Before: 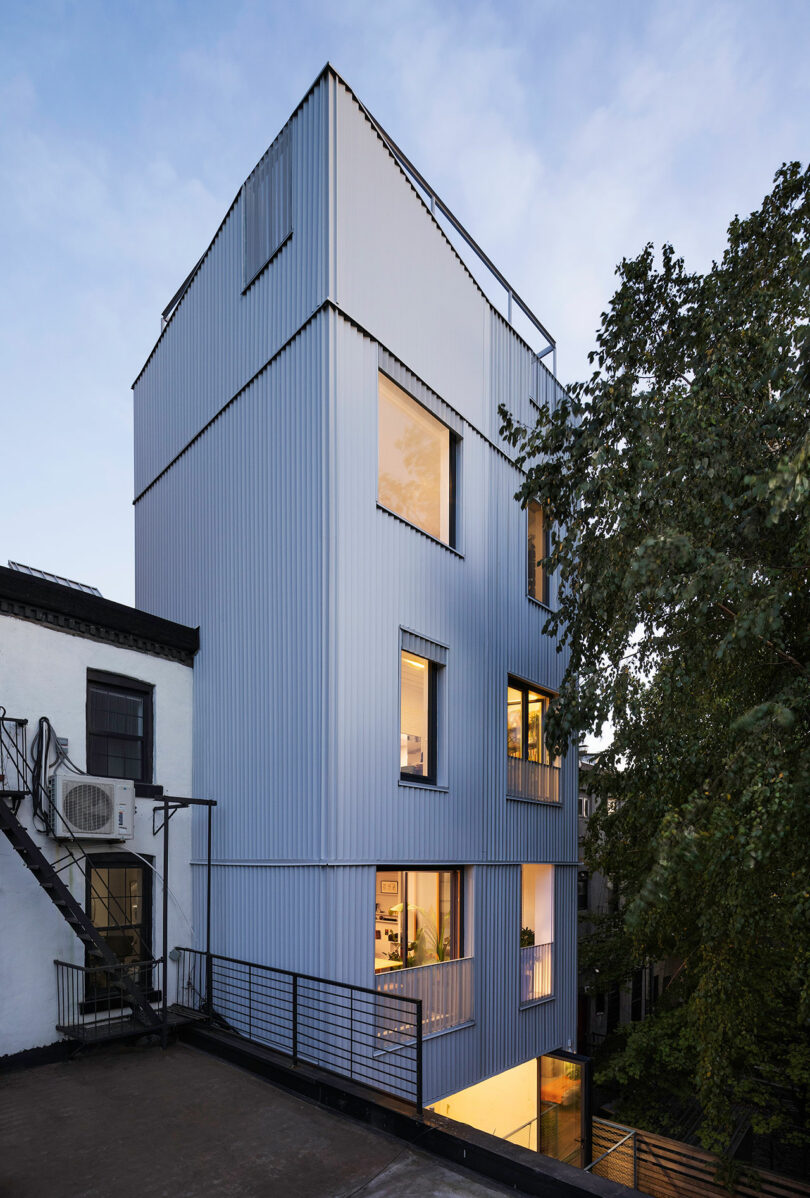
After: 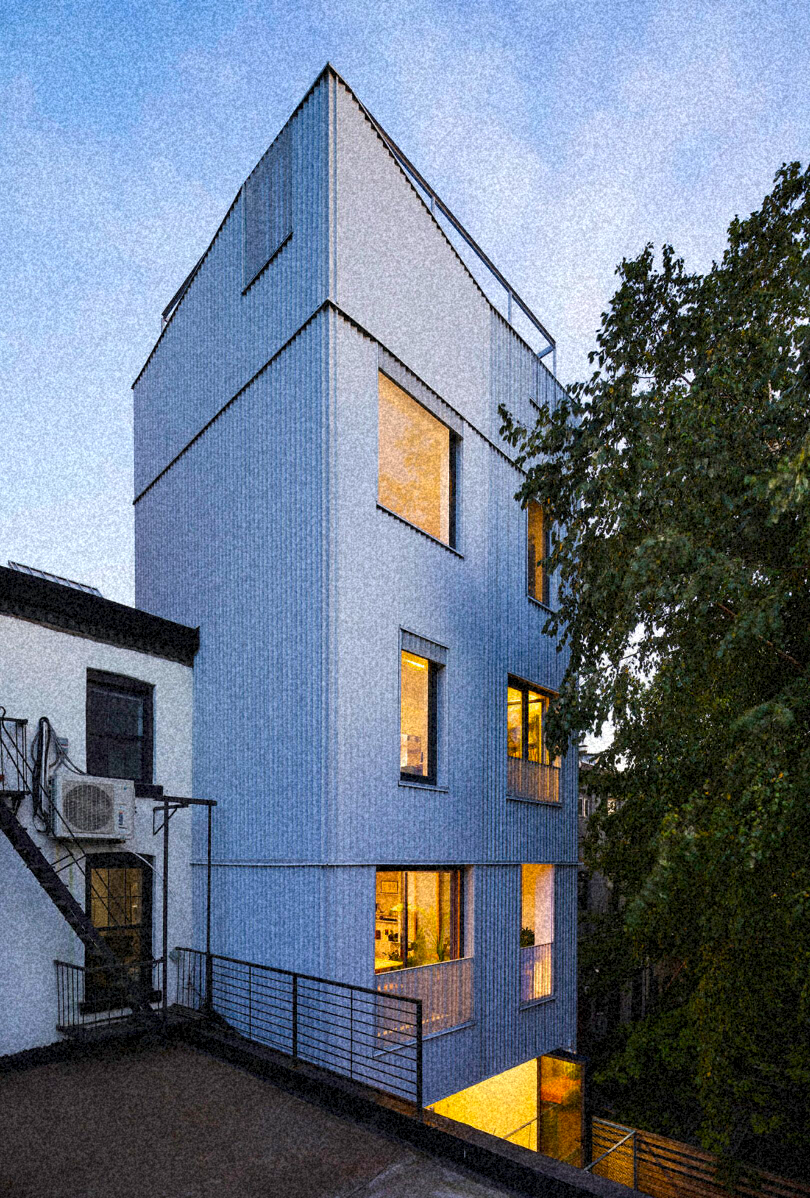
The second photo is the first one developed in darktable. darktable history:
grain: coarseness 46.9 ISO, strength 50.21%, mid-tones bias 0%
color balance rgb: linear chroma grading › global chroma 15%, perceptual saturation grading › global saturation 30%
